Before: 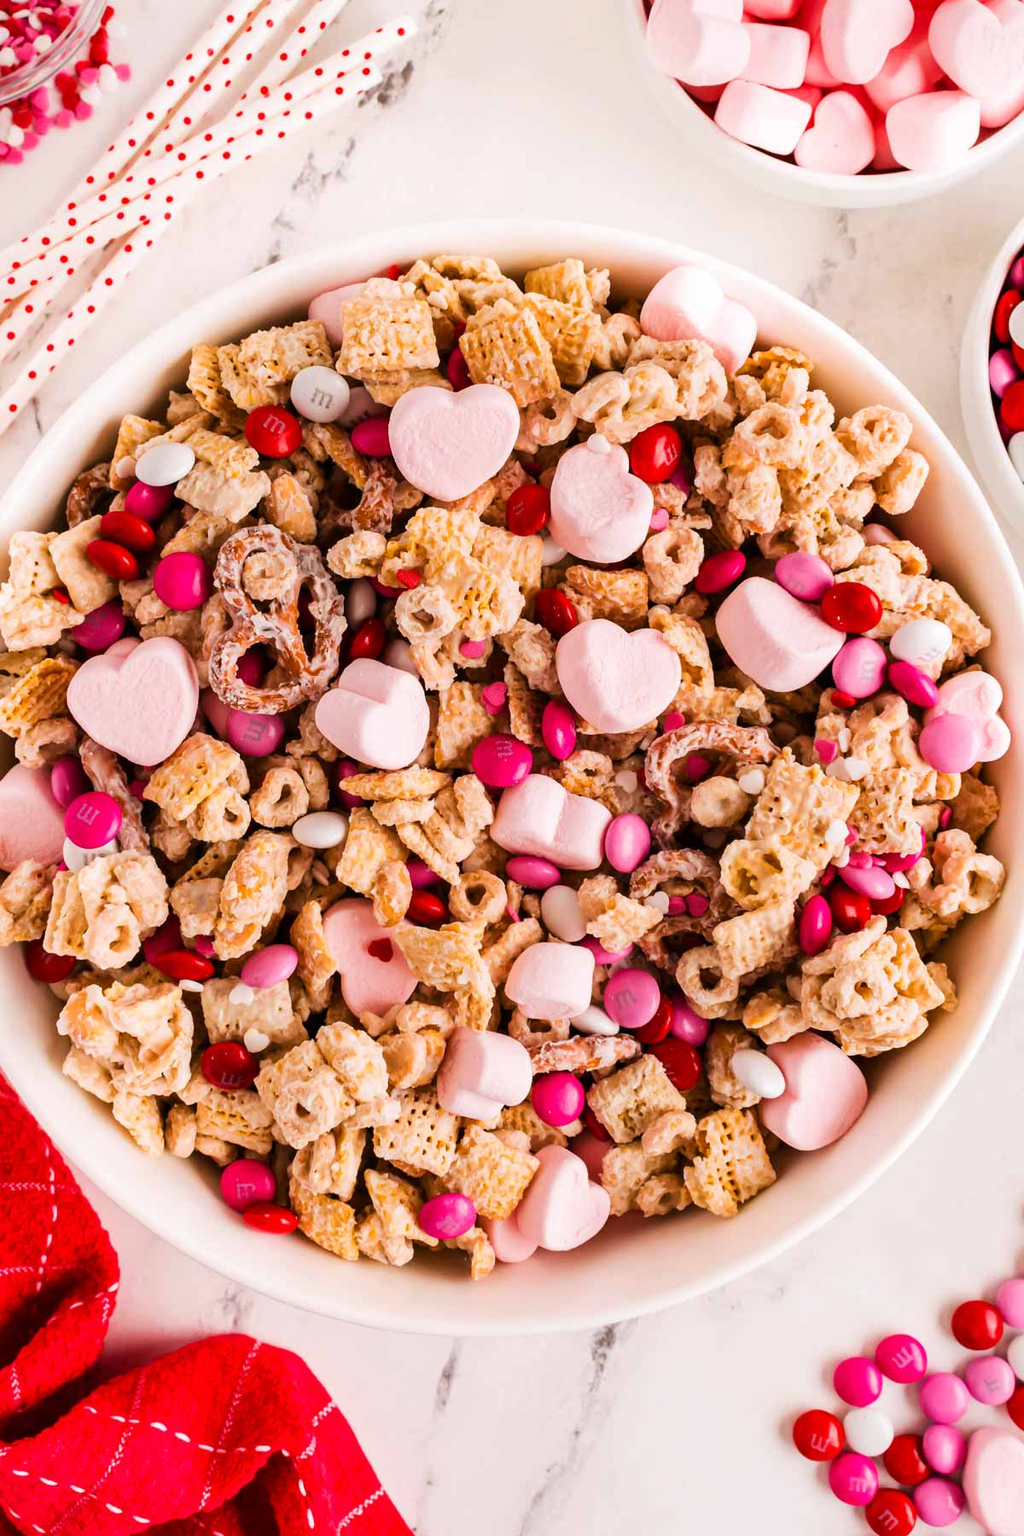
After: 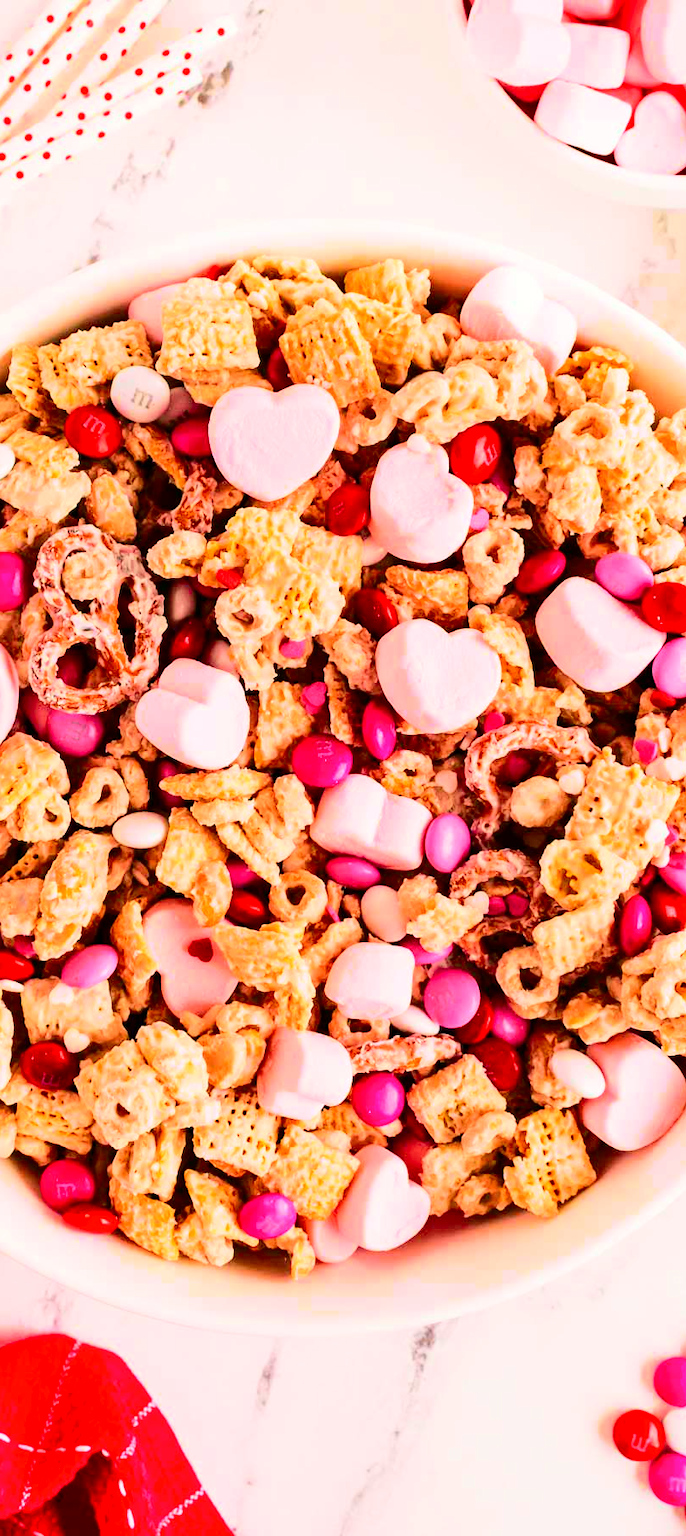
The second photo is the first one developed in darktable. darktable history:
contrast brightness saturation: contrast 0.143
crop and rotate: left 17.665%, right 15.223%
tone curve: curves: ch0 [(0, 0) (0.131, 0.135) (0.288, 0.372) (0.451, 0.608) (0.612, 0.739) (0.736, 0.832) (1, 1)]; ch1 [(0, 0) (0.392, 0.398) (0.487, 0.471) (0.496, 0.493) (0.519, 0.531) (0.557, 0.591) (0.581, 0.639) (0.622, 0.711) (1, 1)]; ch2 [(0, 0) (0.388, 0.344) (0.438, 0.425) (0.476, 0.482) (0.502, 0.508) (0.524, 0.531) (0.538, 0.58) (0.58, 0.621) (0.613, 0.679) (0.655, 0.738) (1, 1)], color space Lab, independent channels, preserve colors none
